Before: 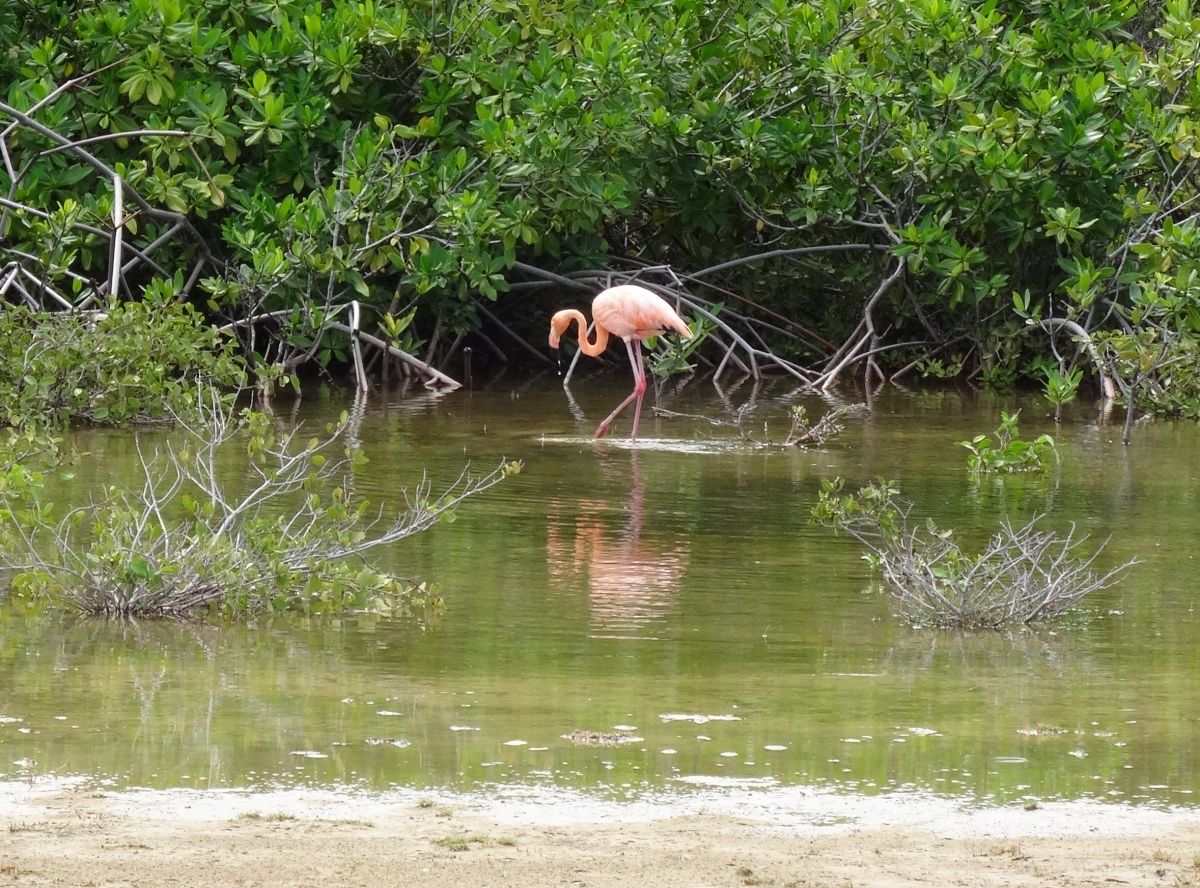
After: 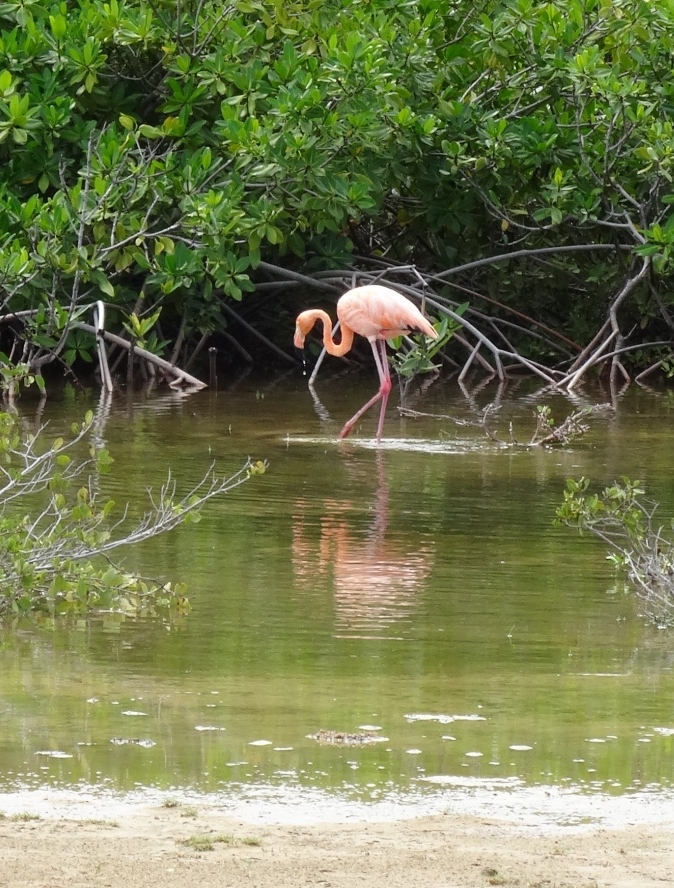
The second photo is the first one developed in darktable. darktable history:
crop: left 21.264%, right 22.504%
